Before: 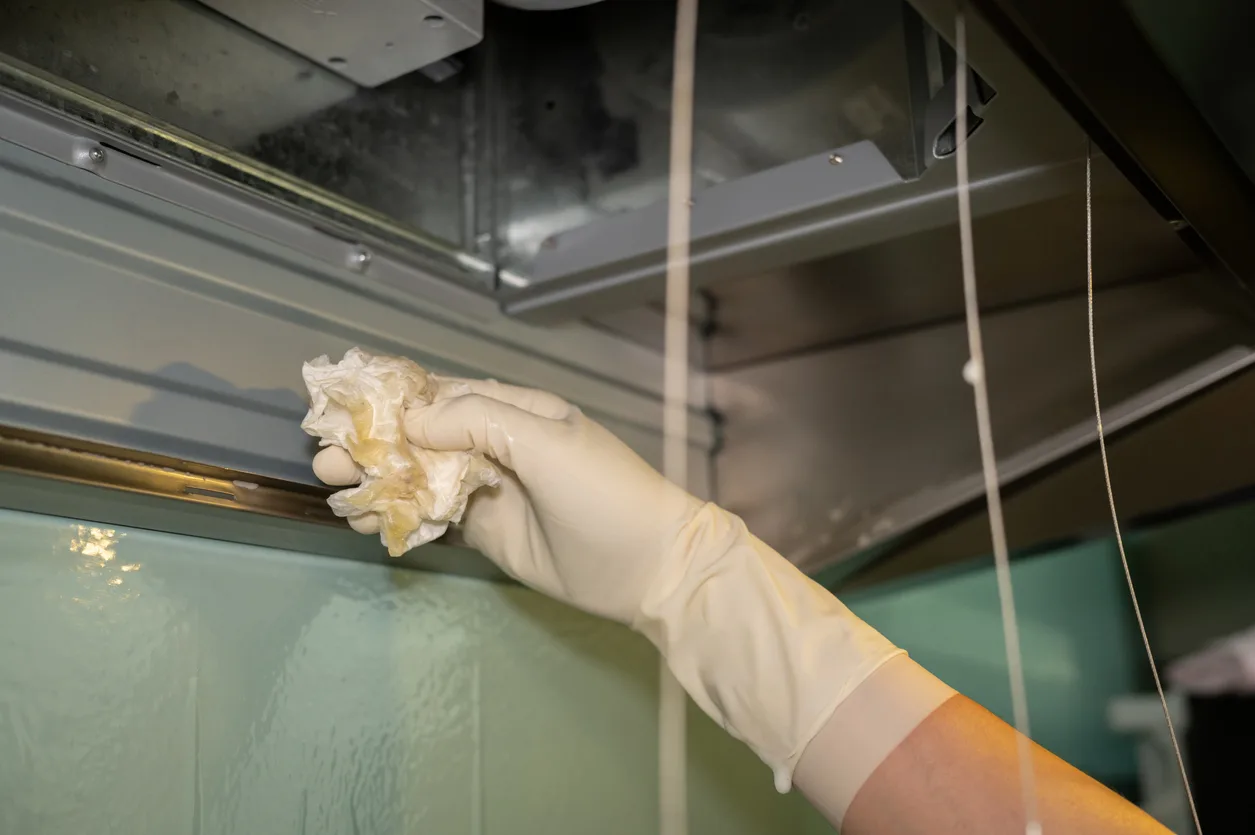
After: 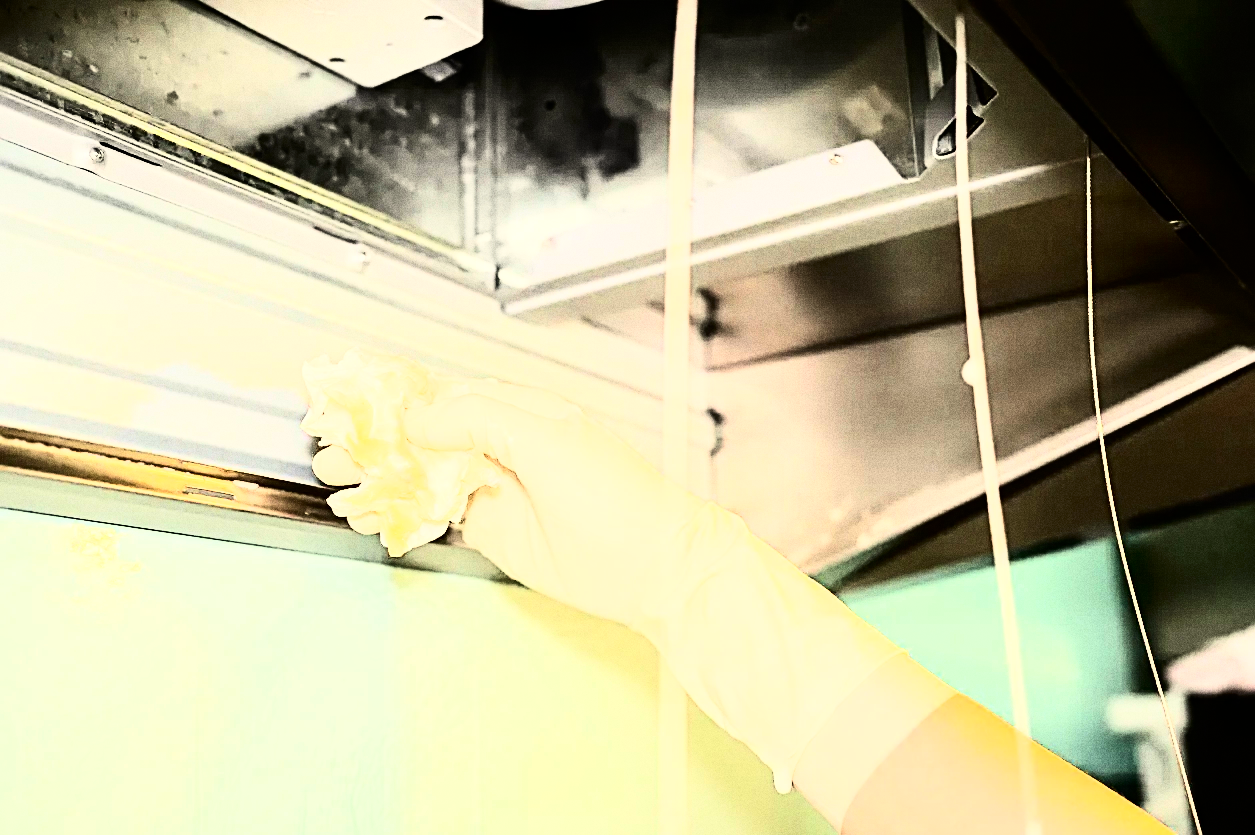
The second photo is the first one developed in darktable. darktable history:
sharpen: radius 3.119
white balance: red 1.045, blue 0.932
grain: coarseness 0.09 ISO, strength 40%
contrast brightness saturation: contrast 0.28
rgb curve: curves: ch0 [(0, 0) (0.21, 0.15) (0.24, 0.21) (0.5, 0.75) (0.75, 0.96) (0.89, 0.99) (1, 1)]; ch1 [(0, 0.02) (0.21, 0.13) (0.25, 0.2) (0.5, 0.67) (0.75, 0.9) (0.89, 0.97) (1, 1)]; ch2 [(0, 0.02) (0.21, 0.13) (0.25, 0.2) (0.5, 0.67) (0.75, 0.9) (0.89, 0.97) (1, 1)], compensate middle gray true
exposure: black level correction 0, exposure 1.388 EV, compensate exposure bias true, compensate highlight preservation false
